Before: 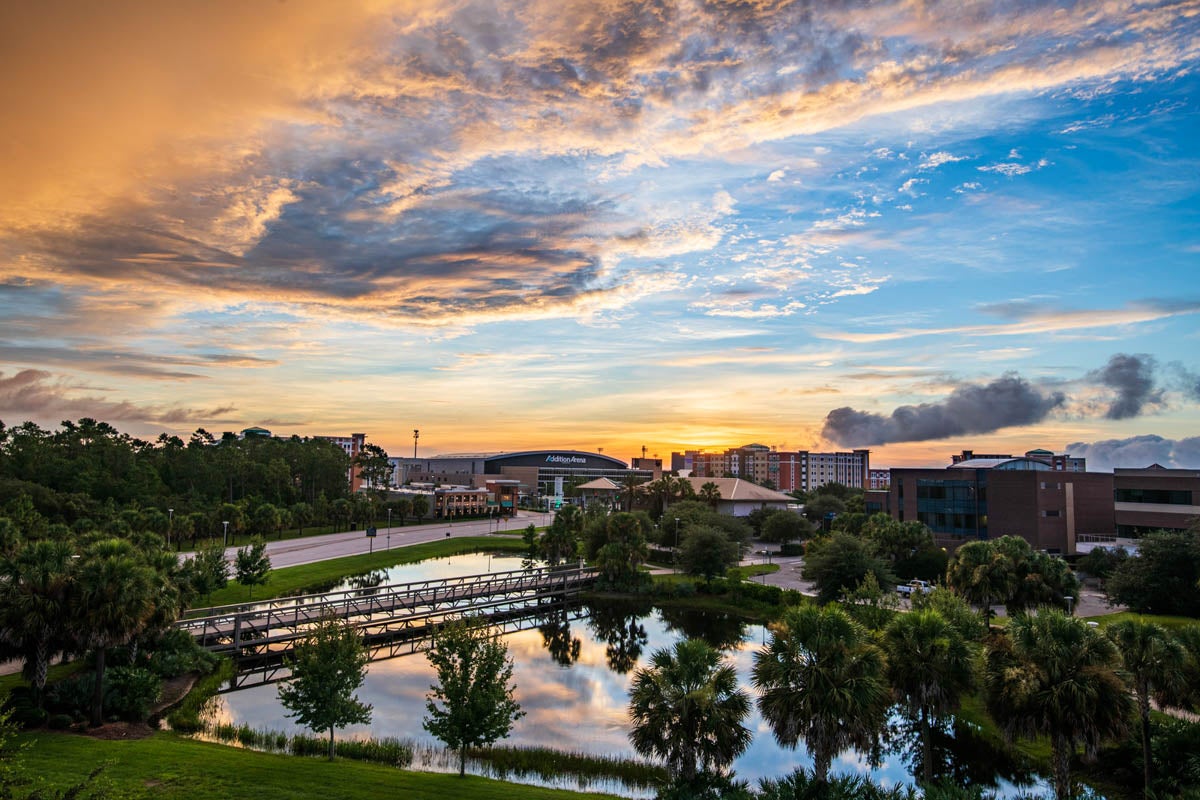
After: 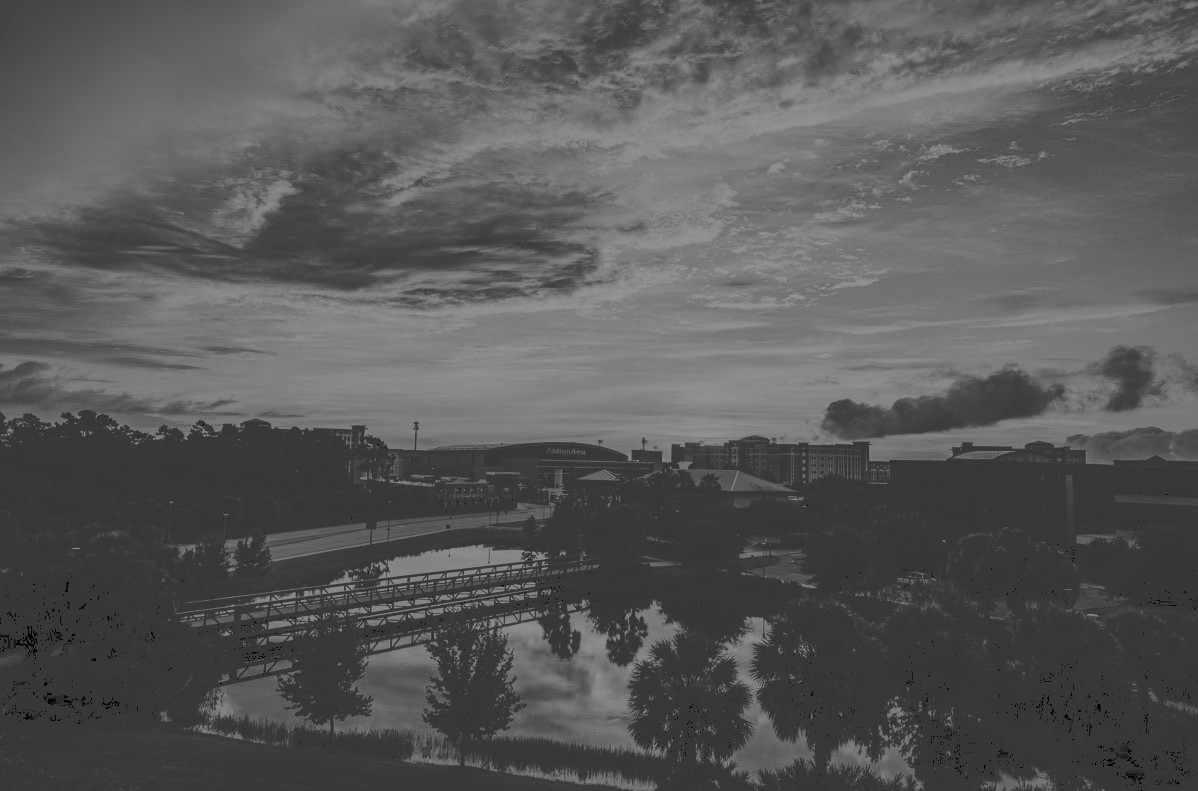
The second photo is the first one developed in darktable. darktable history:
color balance rgb: perceptual saturation grading › global saturation 0.491%, perceptual brilliance grading › global brilliance -48.349%, global vibrance 20%
color zones: curves: ch1 [(0, -0.014) (0.143, -0.013) (0.286, -0.013) (0.429, -0.016) (0.571, -0.019) (0.714, -0.015) (0.857, 0.002) (1, -0.014)]
tone curve: curves: ch0 [(0, 0) (0.003, 0.232) (0.011, 0.232) (0.025, 0.232) (0.044, 0.233) (0.069, 0.234) (0.1, 0.237) (0.136, 0.247) (0.177, 0.258) (0.224, 0.283) (0.277, 0.332) (0.335, 0.401) (0.399, 0.483) (0.468, 0.56) (0.543, 0.637) (0.623, 0.706) (0.709, 0.764) (0.801, 0.816) (0.898, 0.859) (1, 1)], preserve colors none
crop: top 1.079%, right 0.114%
